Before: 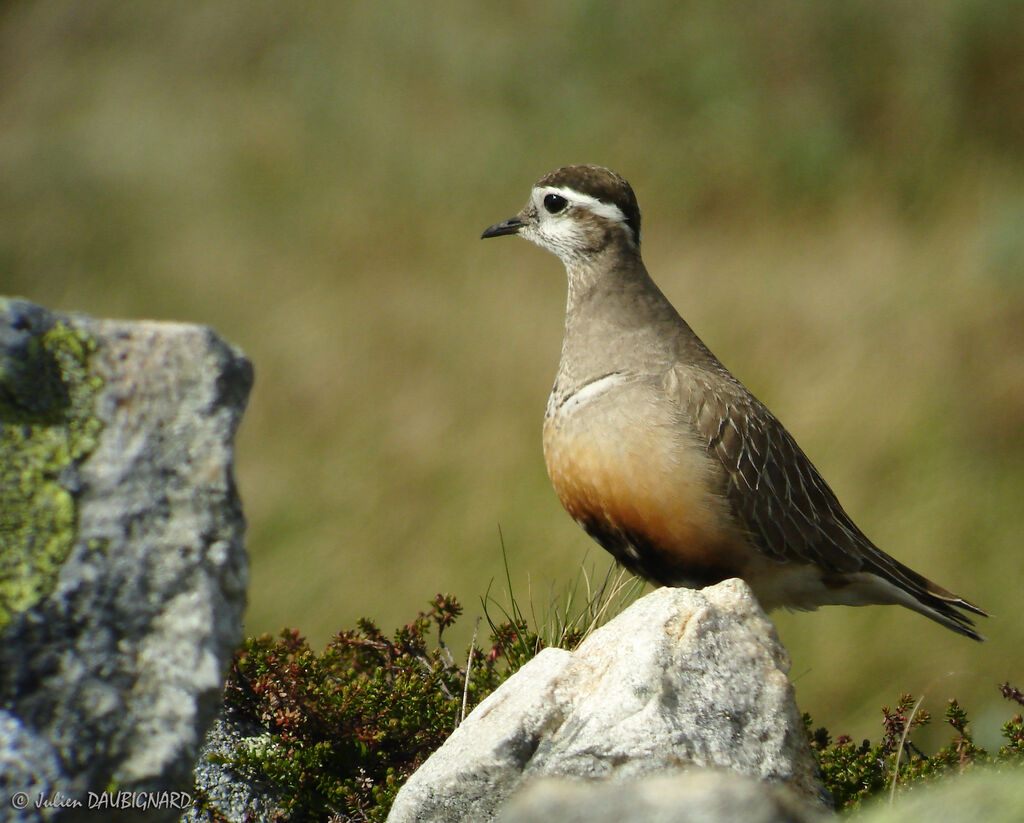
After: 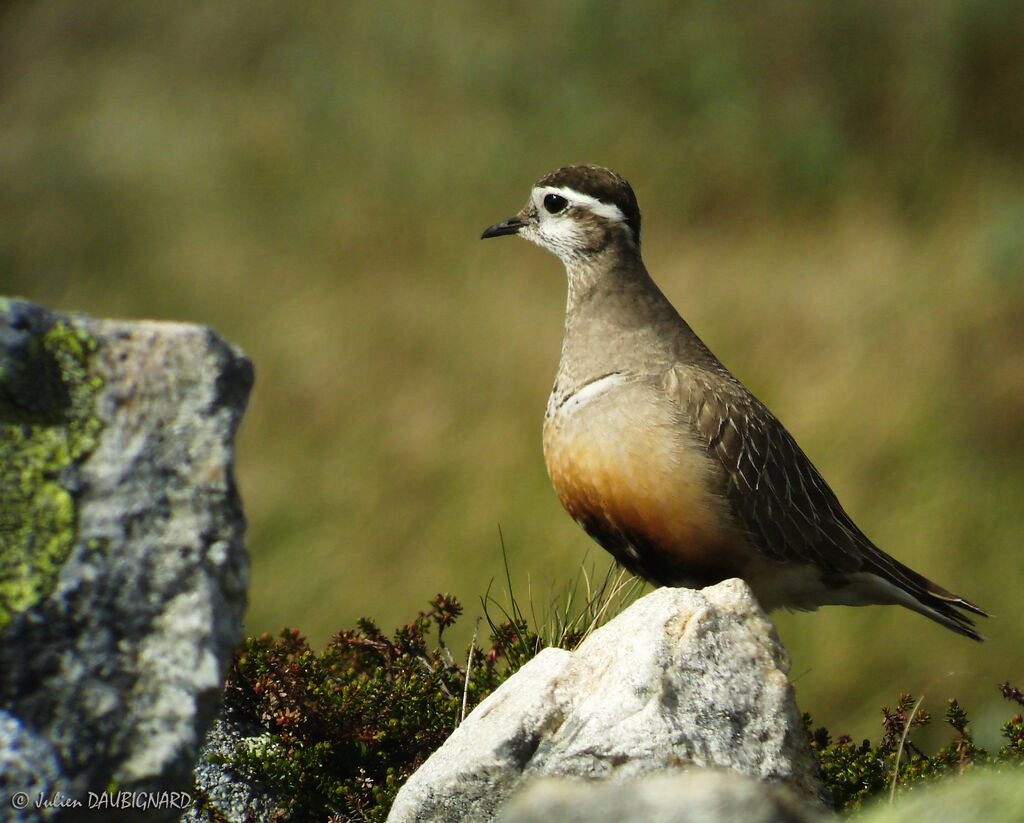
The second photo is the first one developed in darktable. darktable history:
exposure: compensate highlight preservation false
contrast brightness saturation: saturation -0.058
tone curve: curves: ch0 [(0, 0) (0.003, 0.012) (0.011, 0.015) (0.025, 0.02) (0.044, 0.032) (0.069, 0.044) (0.1, 0.063) (0.136, 0.085) (0.177, 0.121) (0.224, 0.159) (0.277, 0.207) (0.335, 0.261) (0.399, 0.328) (0.468, 0.41) (0.543, 0.506) (0.623, 0.609) (0.709, 0.719) (0.801, 0.82) (0.898, 0.907) (1, 1)], preserve colors none
